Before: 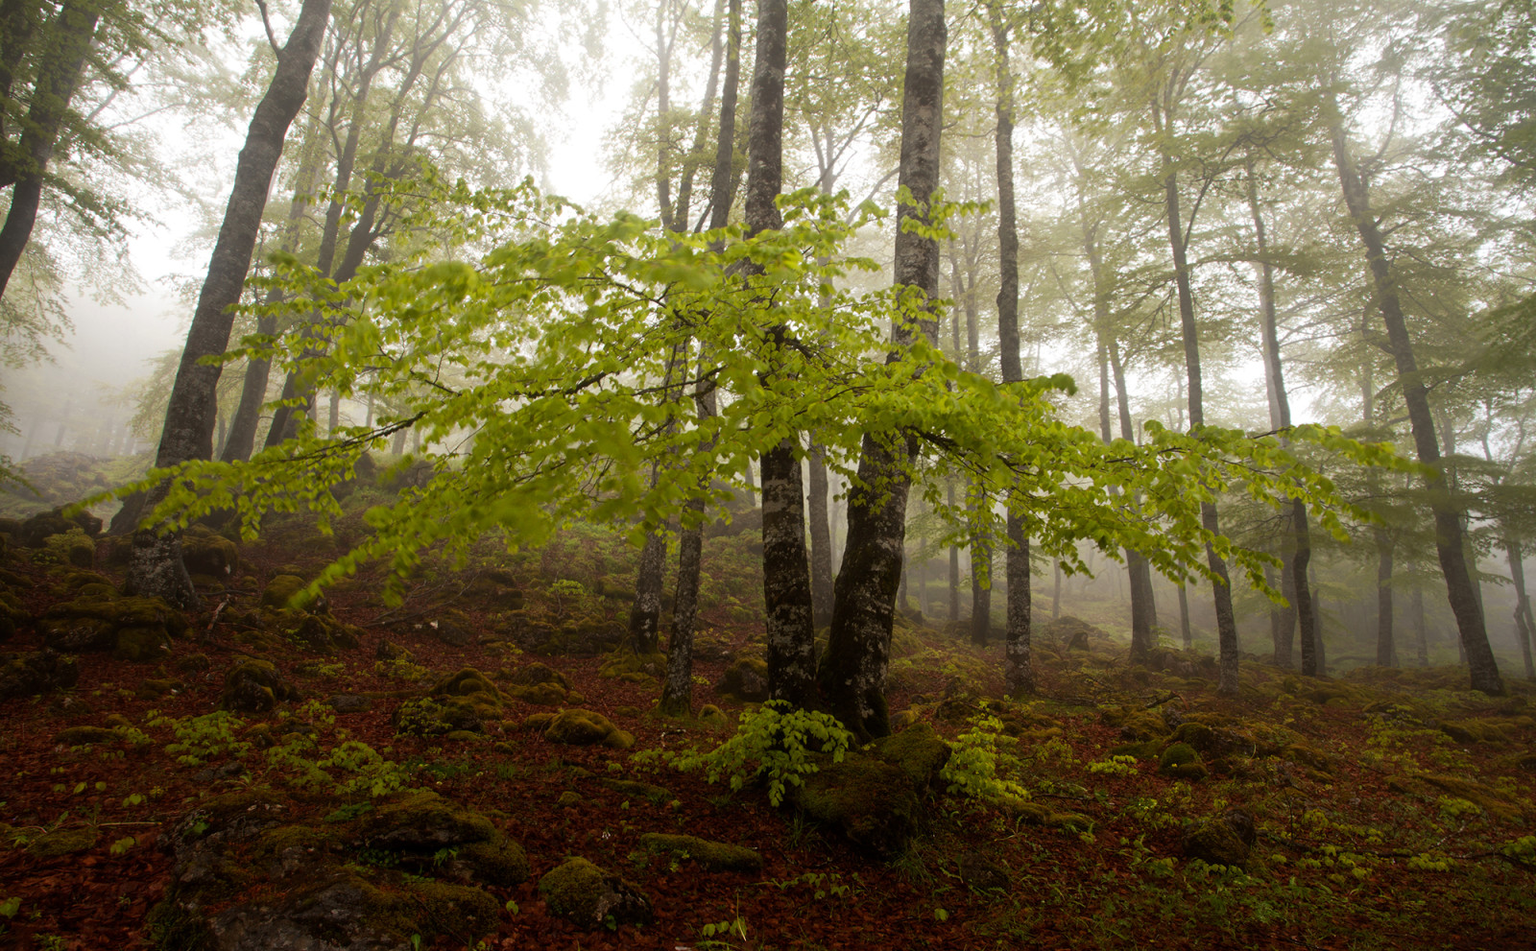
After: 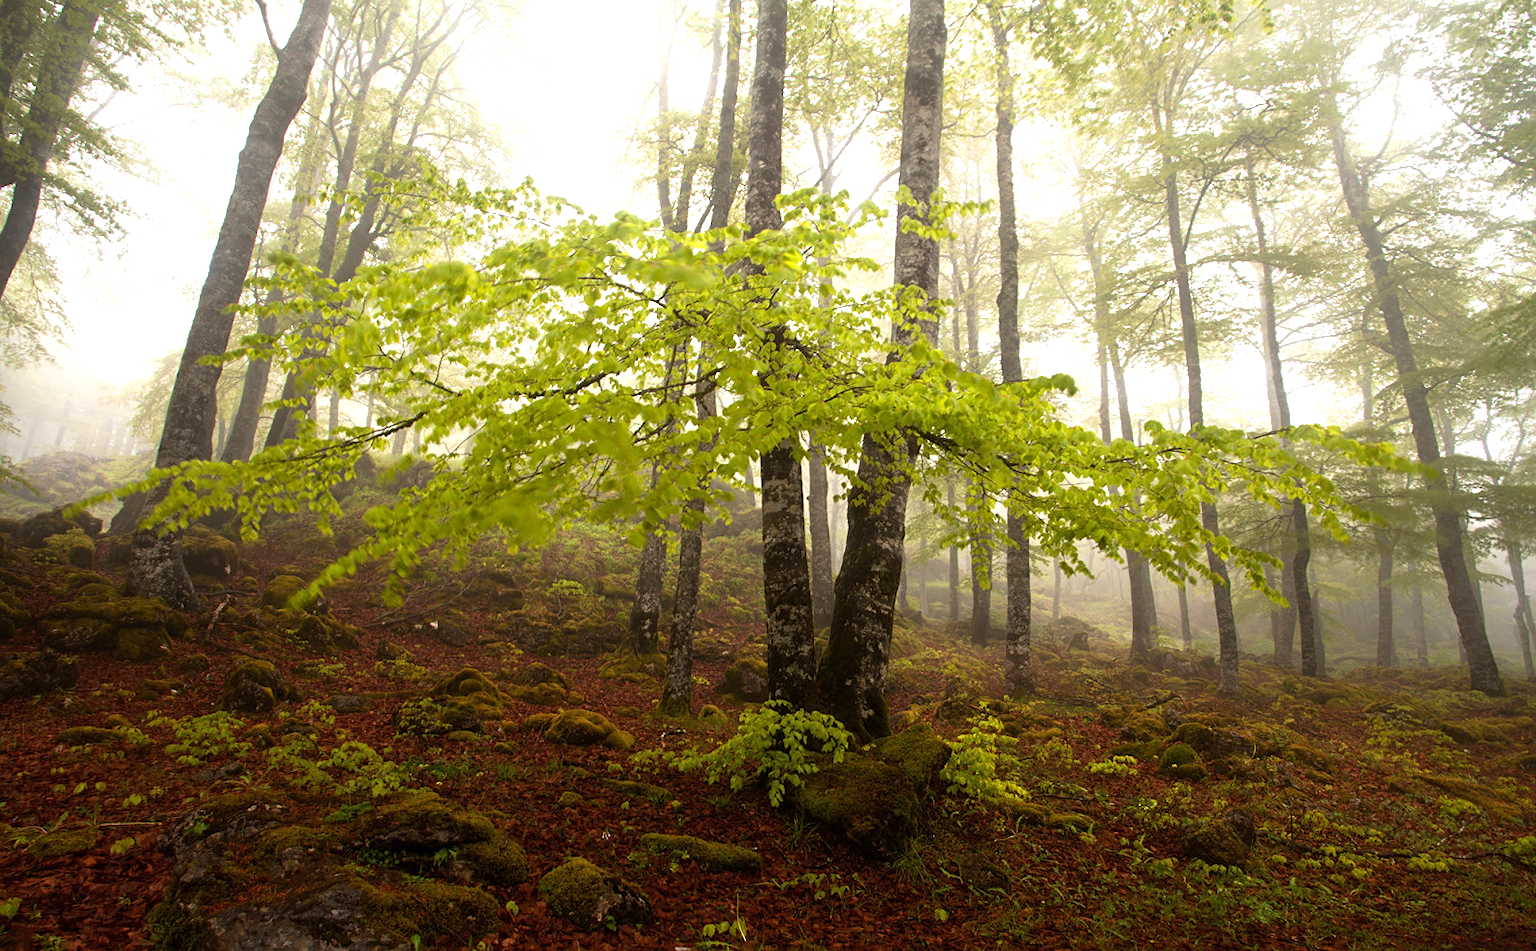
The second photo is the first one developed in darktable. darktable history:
sharpen: amount 0.206
exposure: exposure 0.927 EV, compensate highlight preservation false
